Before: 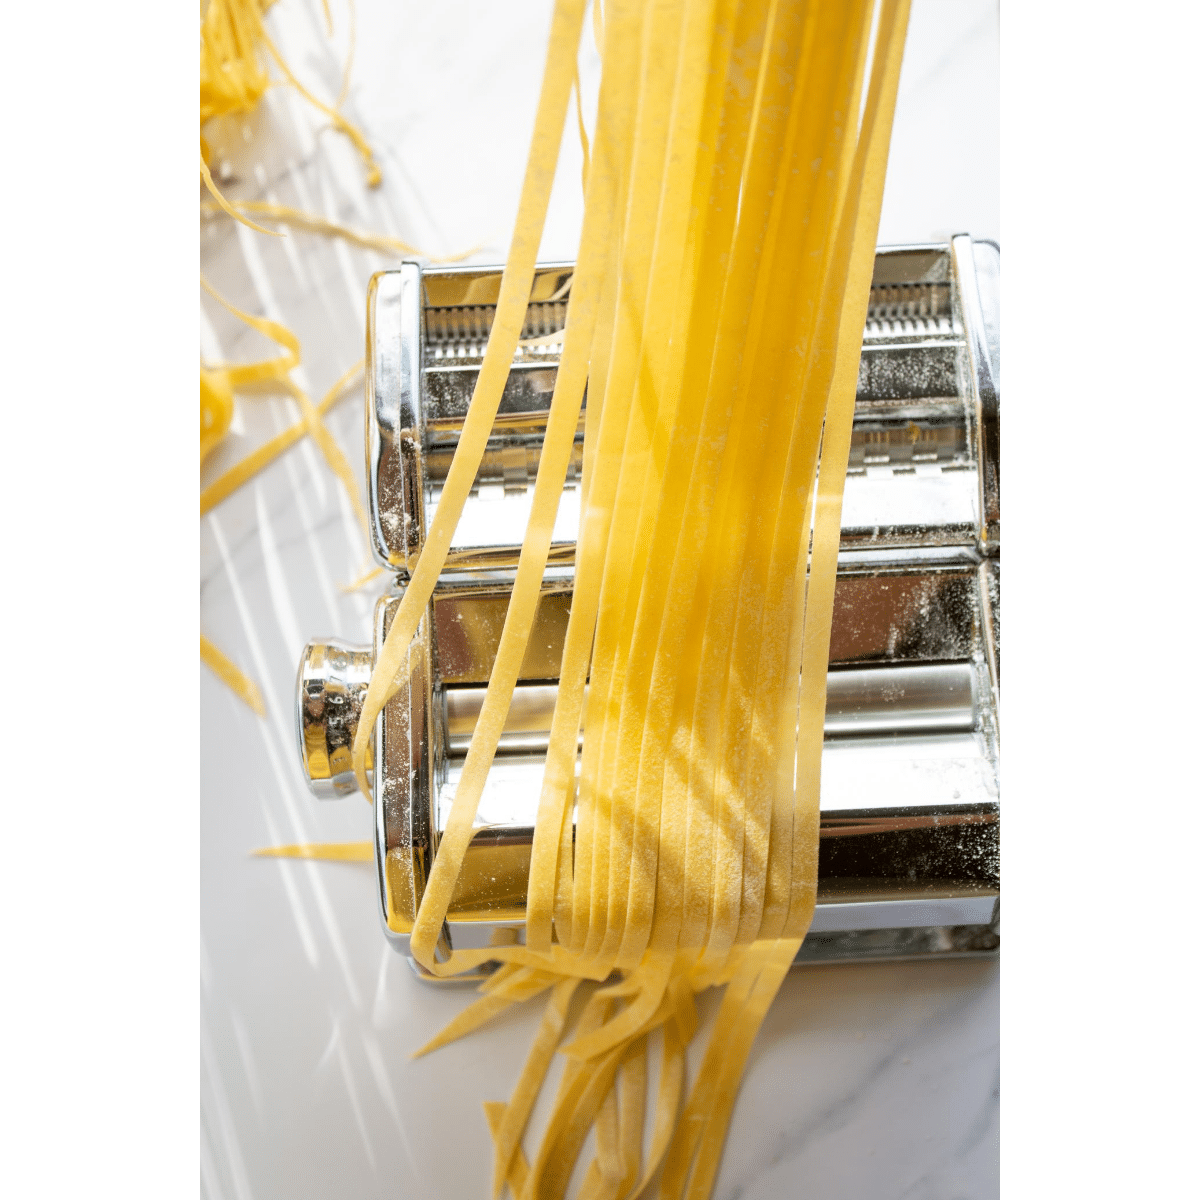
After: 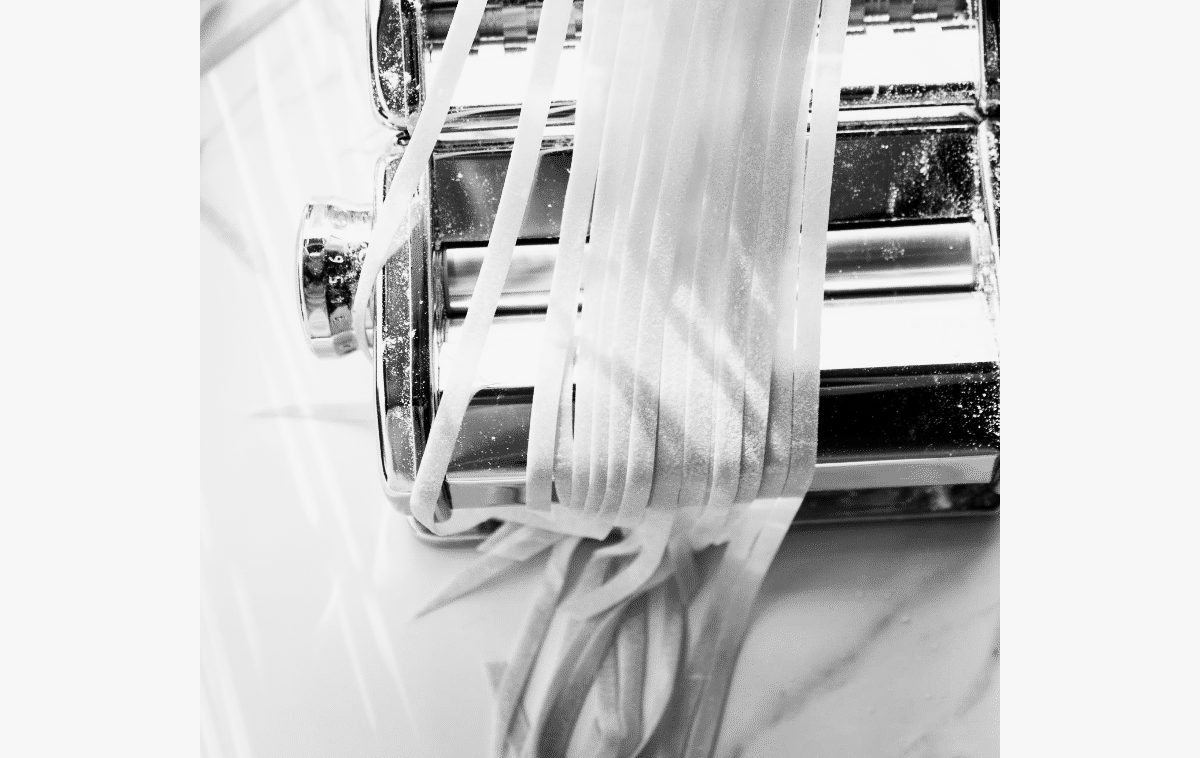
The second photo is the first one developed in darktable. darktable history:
crop and rotate: top 36.813%
base curve: curves: ch0 [(0, 0) (0.026, 0.03) (0.109, 0.232) (0.351, 0.748) (0.669, 0.968) (1, 1)], exposure shift 0.582, preserve colors none
contrast brightness saturation: contrast -0.027, brightness -0.578, saturation -1
